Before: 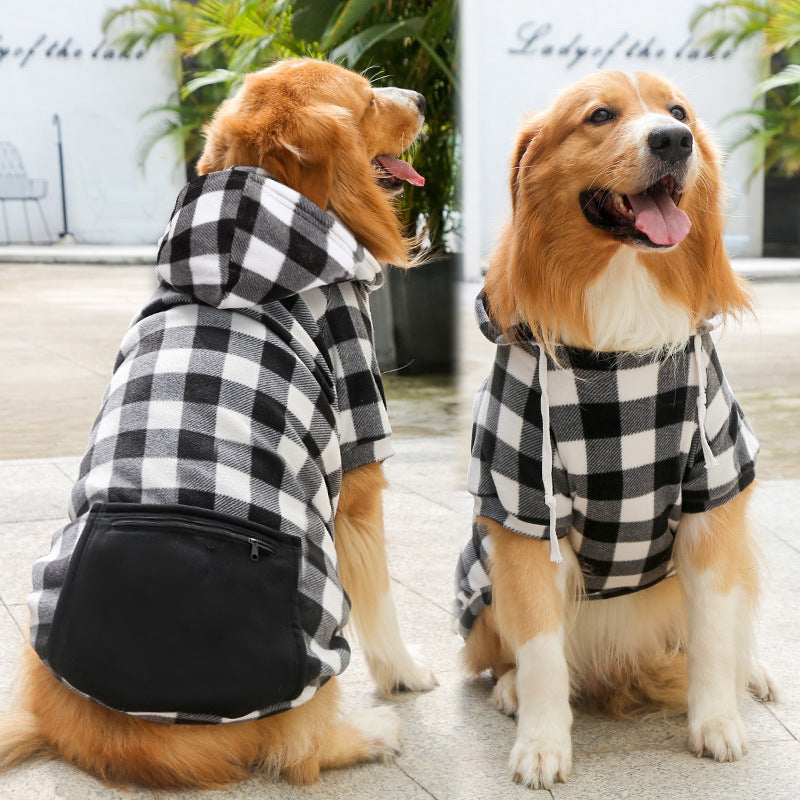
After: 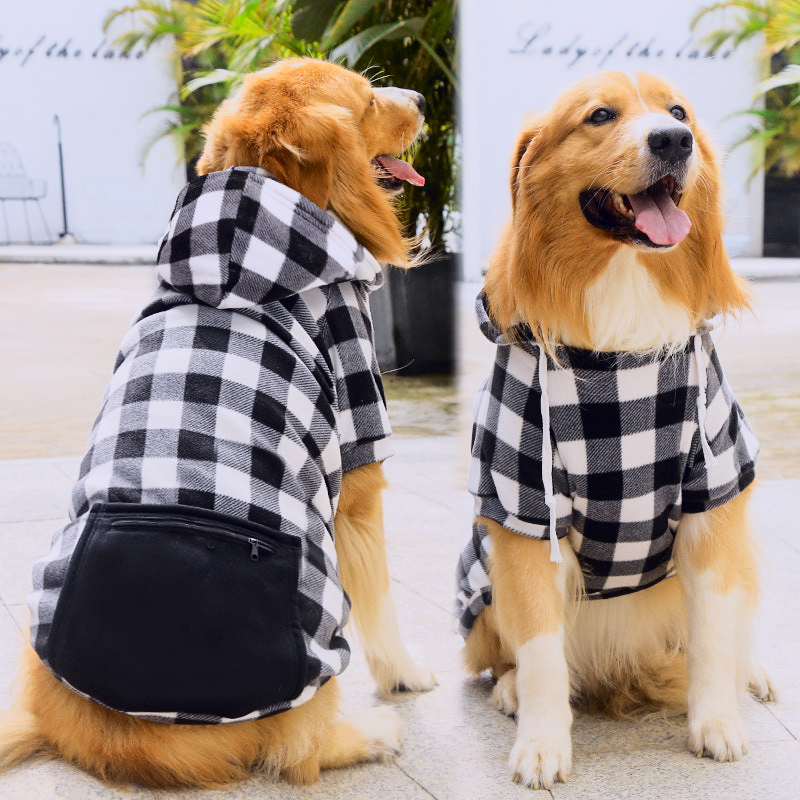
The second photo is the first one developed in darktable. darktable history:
tone curve: curves: ch0 [(0.003, 0.003) (0.104, 0.069) (0.236, 0.218) (0.401, 0.443) (0.495, 0.55) (0.625, 0.67) (0.819, 0.841) (0.96, 0.899)]; ch1 [(0, 0) (0.161, 0.092) (0.37, 0.302) (0.424, 0.402) (0.45, 0.466) (0.495, 0.506) (0.573, 0.571) (0.638, 0.641) (0.751, 0.741) (1, 1)]; ch2 [(0, 0) (0.352, 0.403) (0.466, 0.443) (0.524, 0.501) (0.56, 0.556) (1, 1)], color space Lab, independent channels, preserve colors none
